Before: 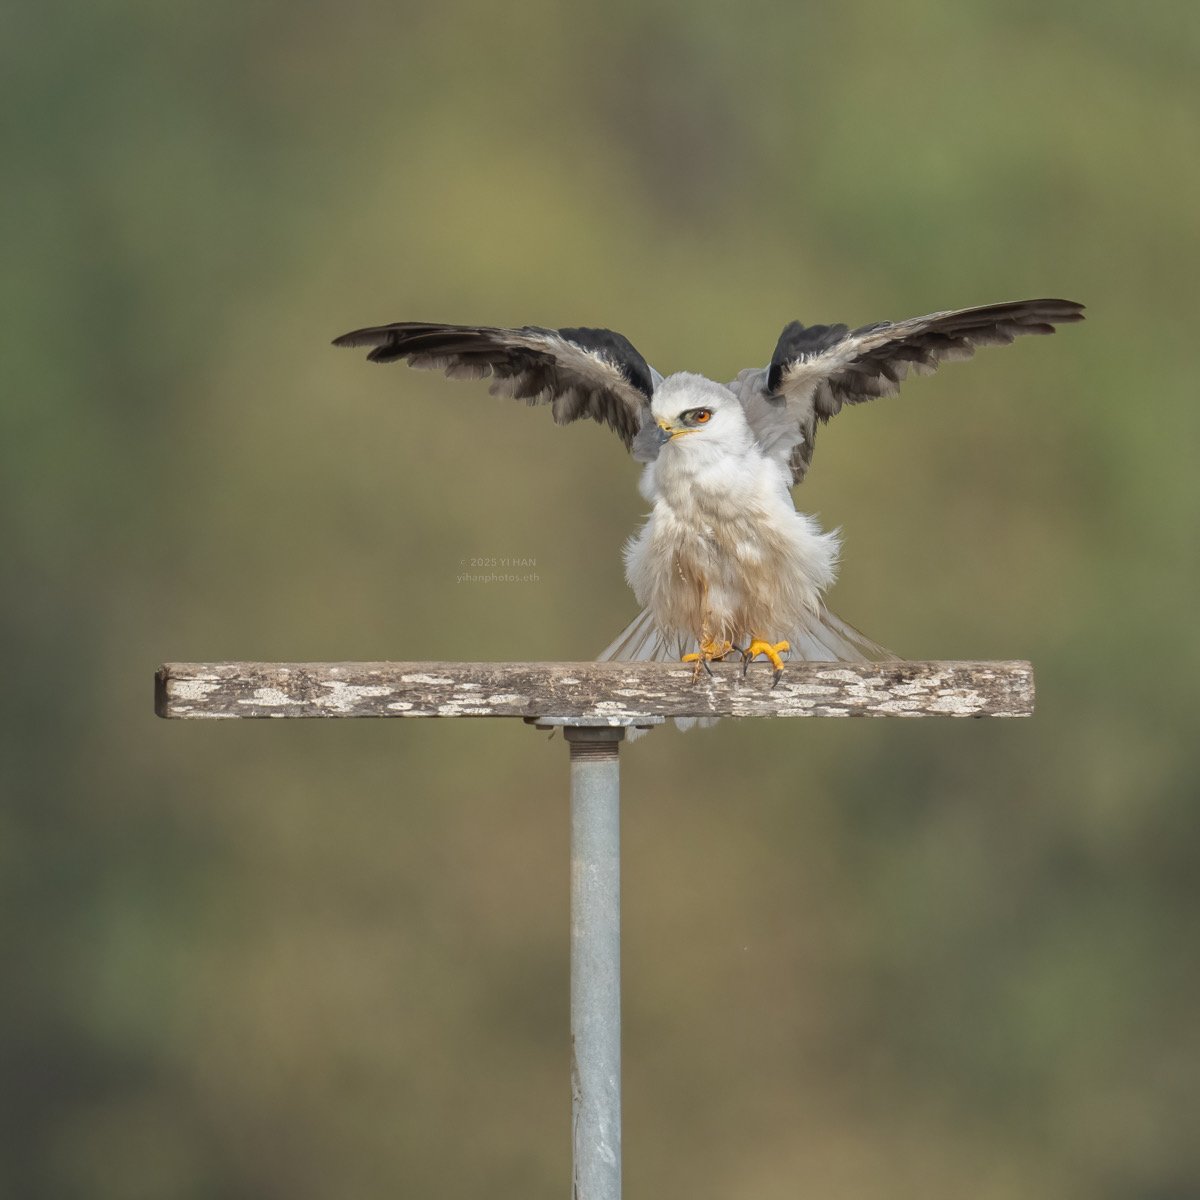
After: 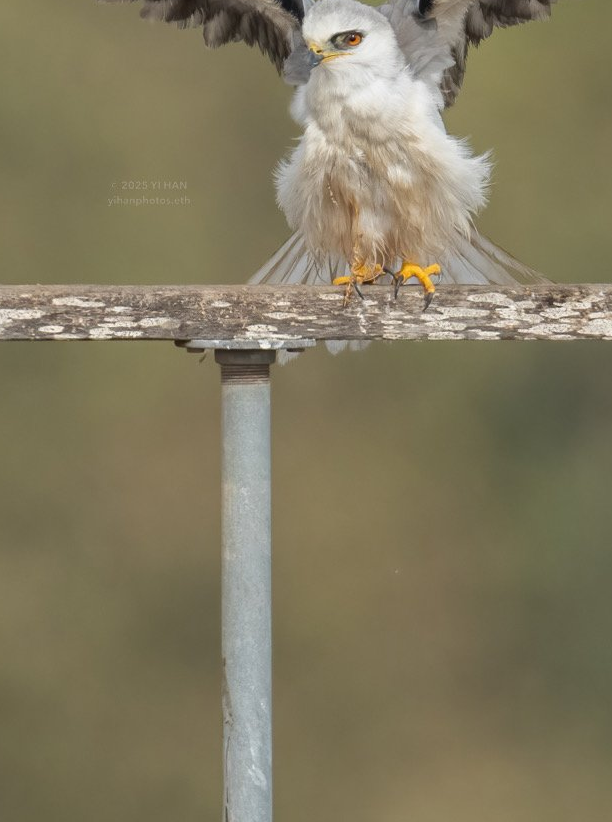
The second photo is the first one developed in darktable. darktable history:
crop and rotate: left 29.123%, top 31.48%, right 19.852%
